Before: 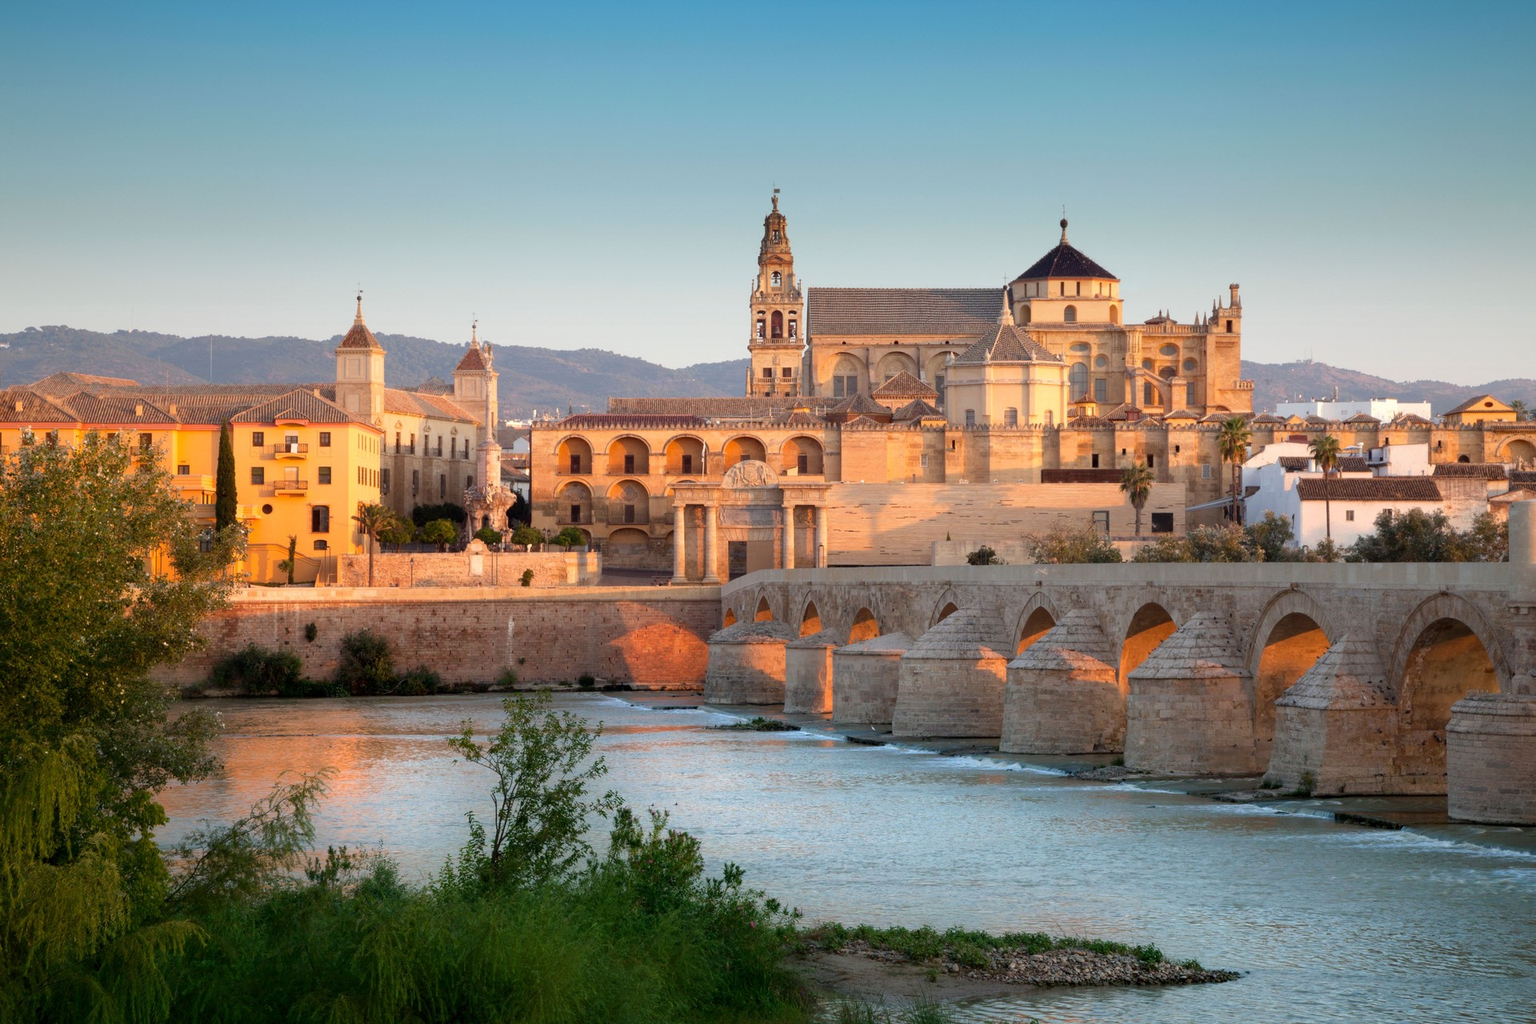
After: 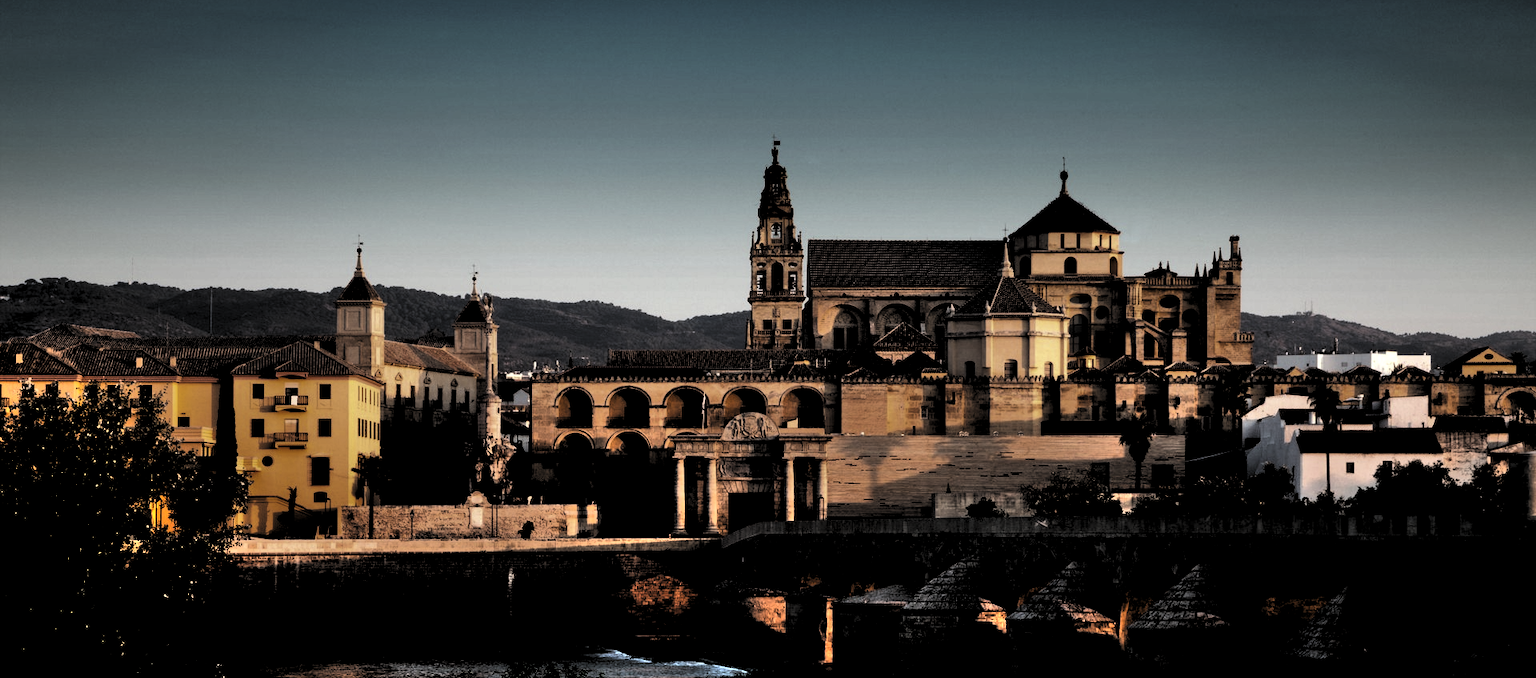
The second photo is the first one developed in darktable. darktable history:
levels: levels [0.514, 0.759, 1]
shadows and highlights: radius 46.5, white point adjustment 6.48, compress 80.07%, soften with gaussian
crop and rotate: top 4.732%, bottom 28.965%
